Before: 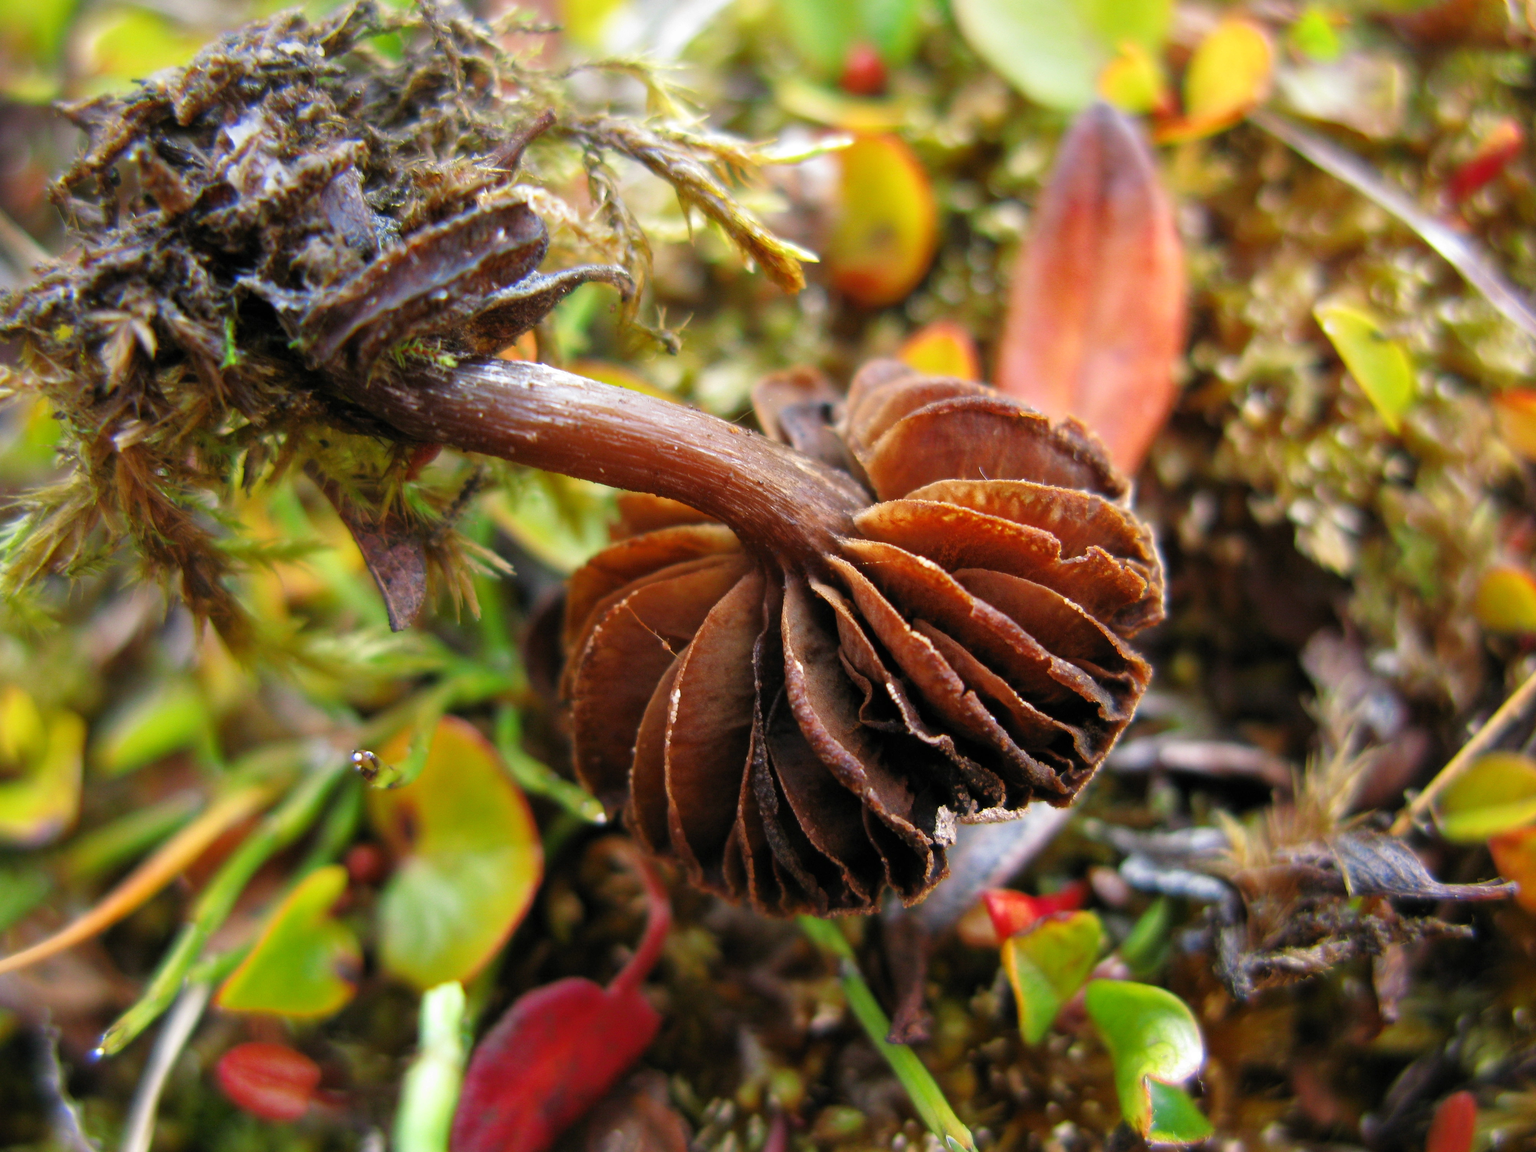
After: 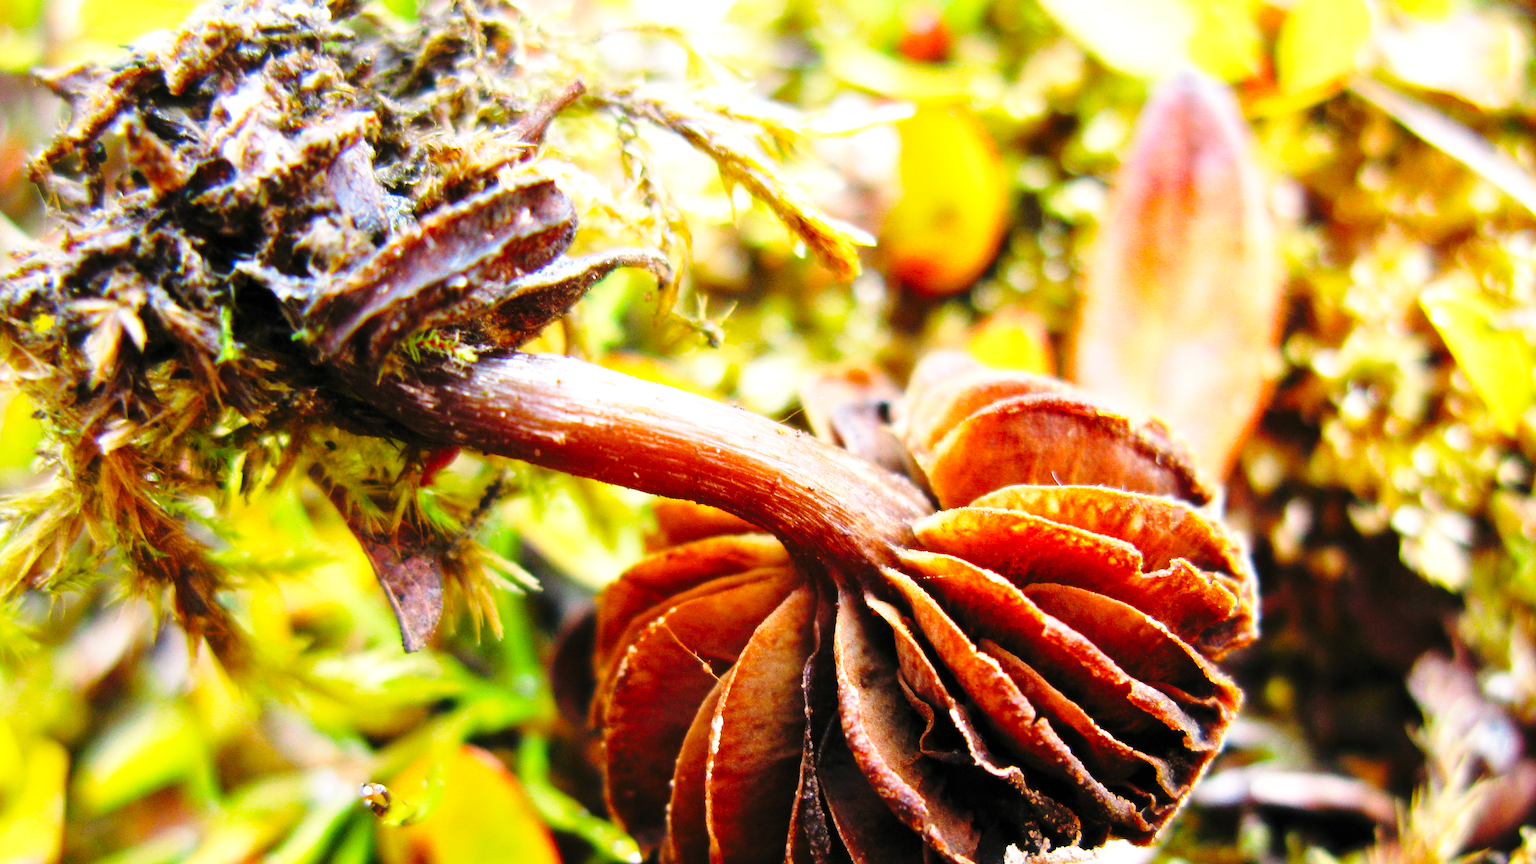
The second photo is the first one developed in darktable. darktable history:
exposure: exposure 0.404 EV, compensate highlight preservation false
tone equalizer: -7 EV 0.195 EV, -6 EV 0.158 EV, -5 EV 0.111 EV, -4 EV 0.048 EV, -2 EV -0.04 EV, -1 EV -0.026 EV, +0 EV -0.07 EV
crop: left 1.589%, top 3.407%, right 7.602%, bottom 28.46%
base curve: curves: ch0 [(0, 0) (0.04, 0.03) (0.133, 0.232) (0.448, 0.748) (0.843, 0.968) (1, 1)], preserve colors none
color balance rgb: shadows lift › luminance -10.048%, shadows lift › chroma 0.658%, shadows lift › hue 113.98°, perceptual saturation grading › global saturation 0.141%, perceptual brilliance grading › global brilliance 11.914%, global vibrance 20%
